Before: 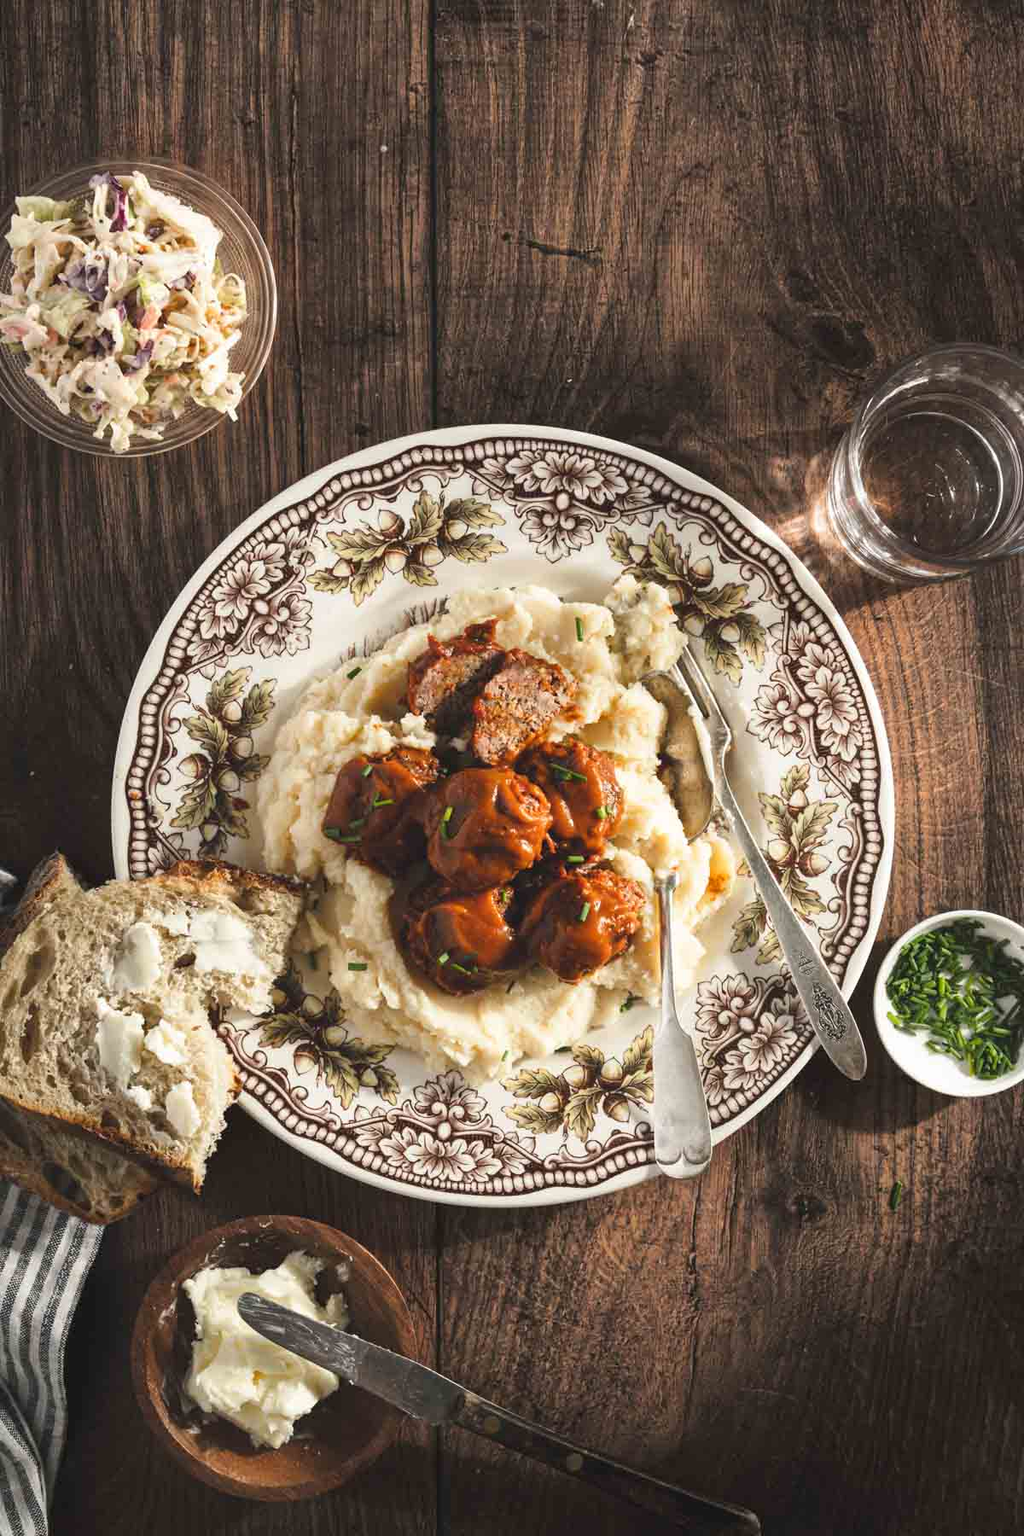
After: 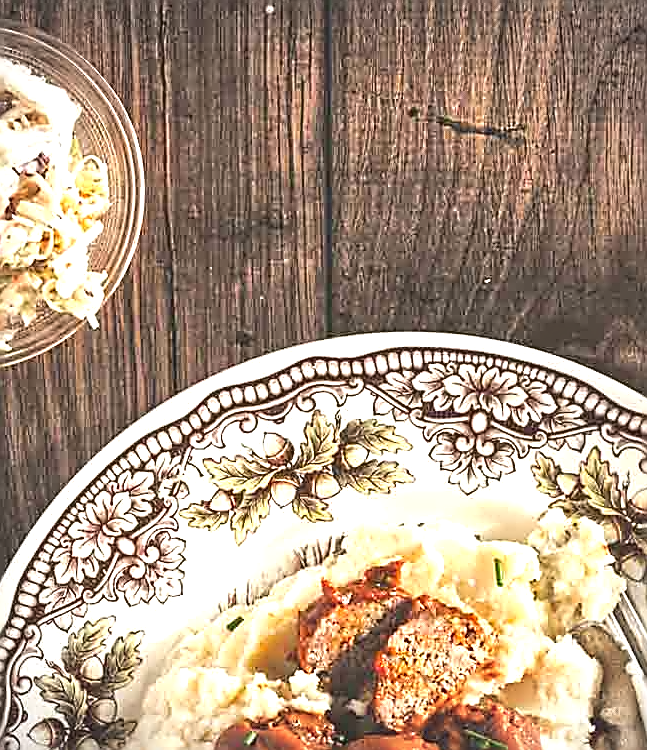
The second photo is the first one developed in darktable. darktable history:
exposure: exposure 1.149 EV, compensate highlight preservation false
contrast brightness saturation: contrast -0.096, brightness 0.055, saturation 0.078
vignetting: on, module defaults
crop: left 15.013%, top 9.183%, right 31.014%, bottom 49.115%
sharpen: amount 0.986
contrast equalizer: y [[0.5, 0.542, 0.583, 0.625, 0.667, 0.708], [0.5 ×6], [0.5 ×6], [0, 0.033, 0.067, 0.1, 0.133, 0.167], [0, 0.05, 0.1, 0.15, 0.2, 0.25]], mix 0.341
